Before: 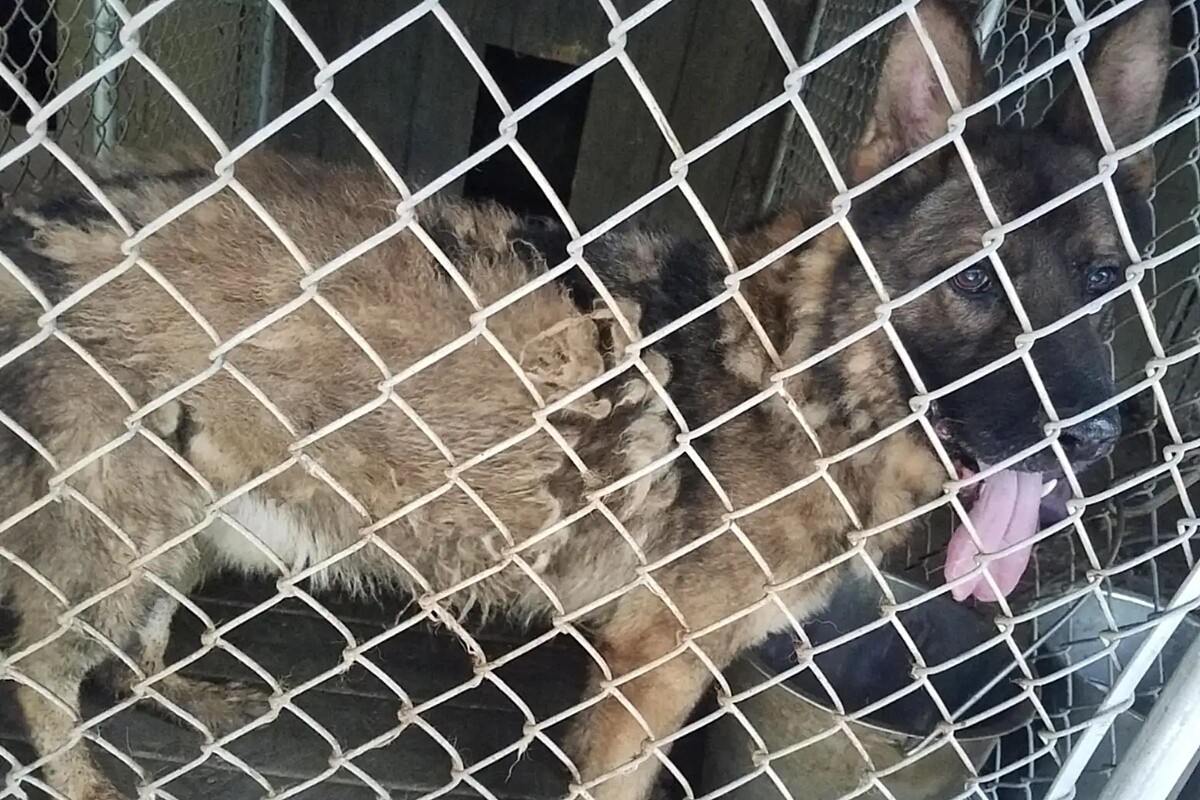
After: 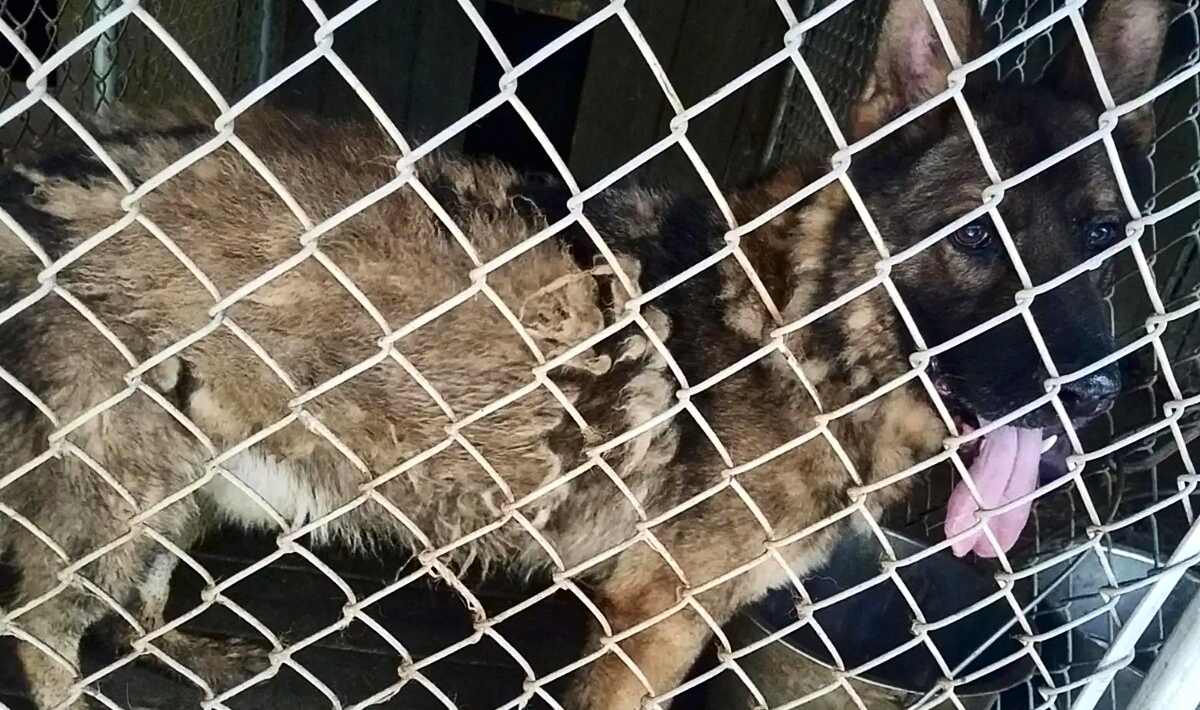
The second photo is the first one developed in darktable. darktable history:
contrast brightness saturation: contrast 0.21, brightness -0.11, saturation 0.21
crop and rotate: top 5.609%, bottom 5.609%
